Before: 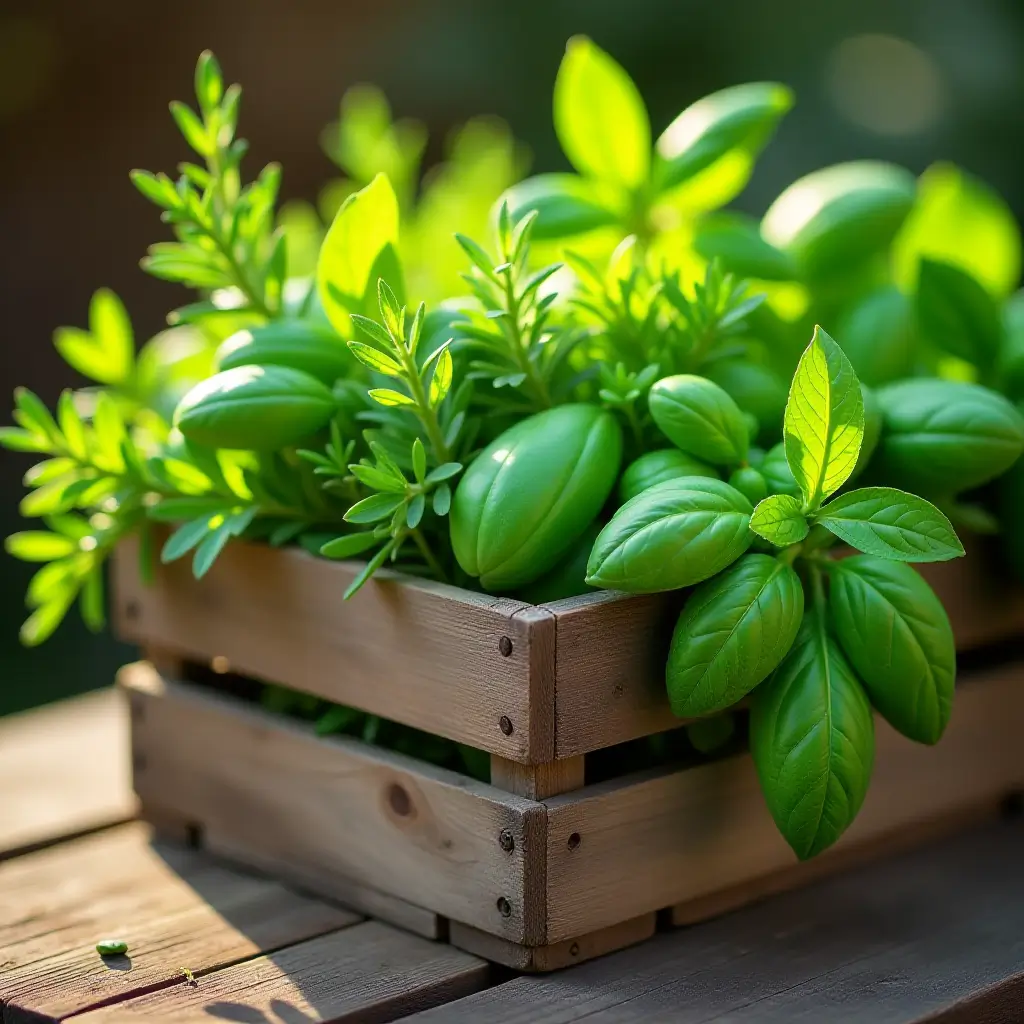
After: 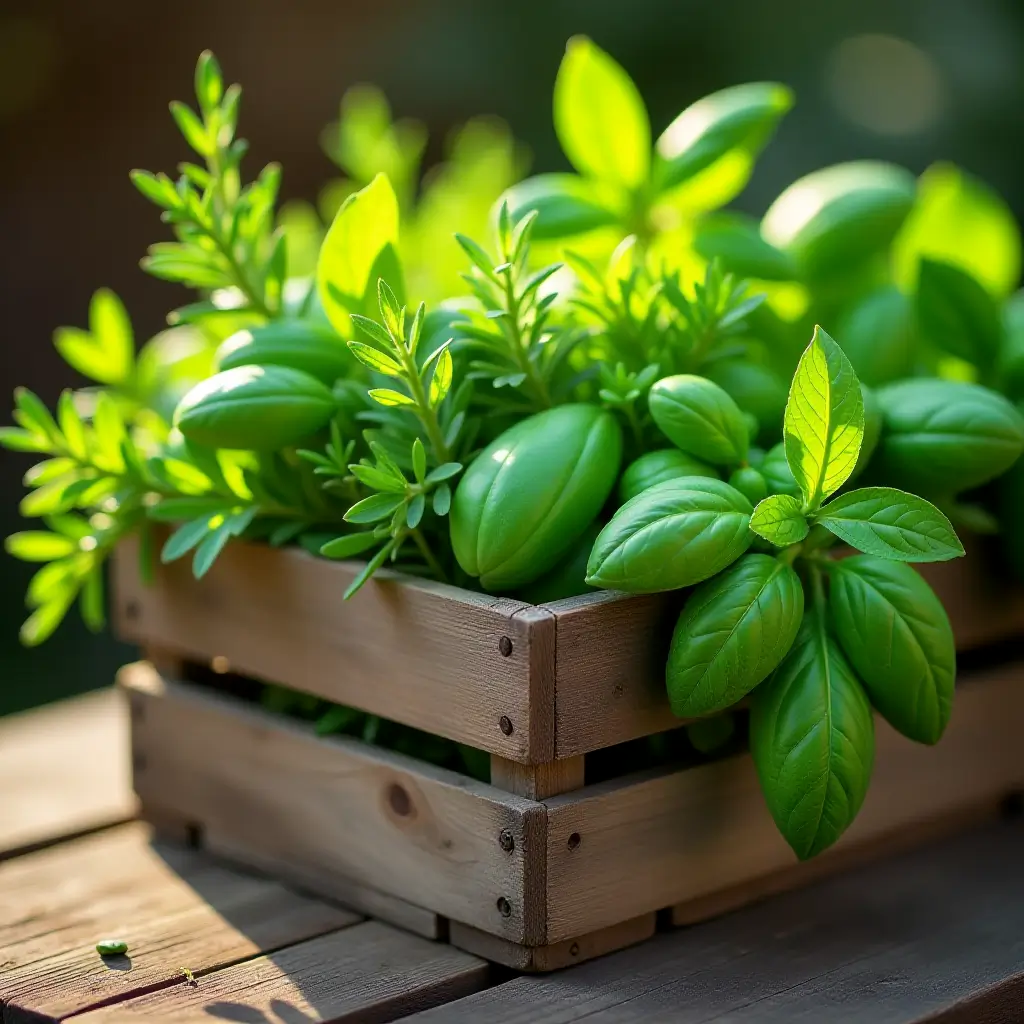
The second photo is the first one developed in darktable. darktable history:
exposure: black level correction 0.001, compensate highlight preservation false
levels: mode automatic, gray 50.8%
